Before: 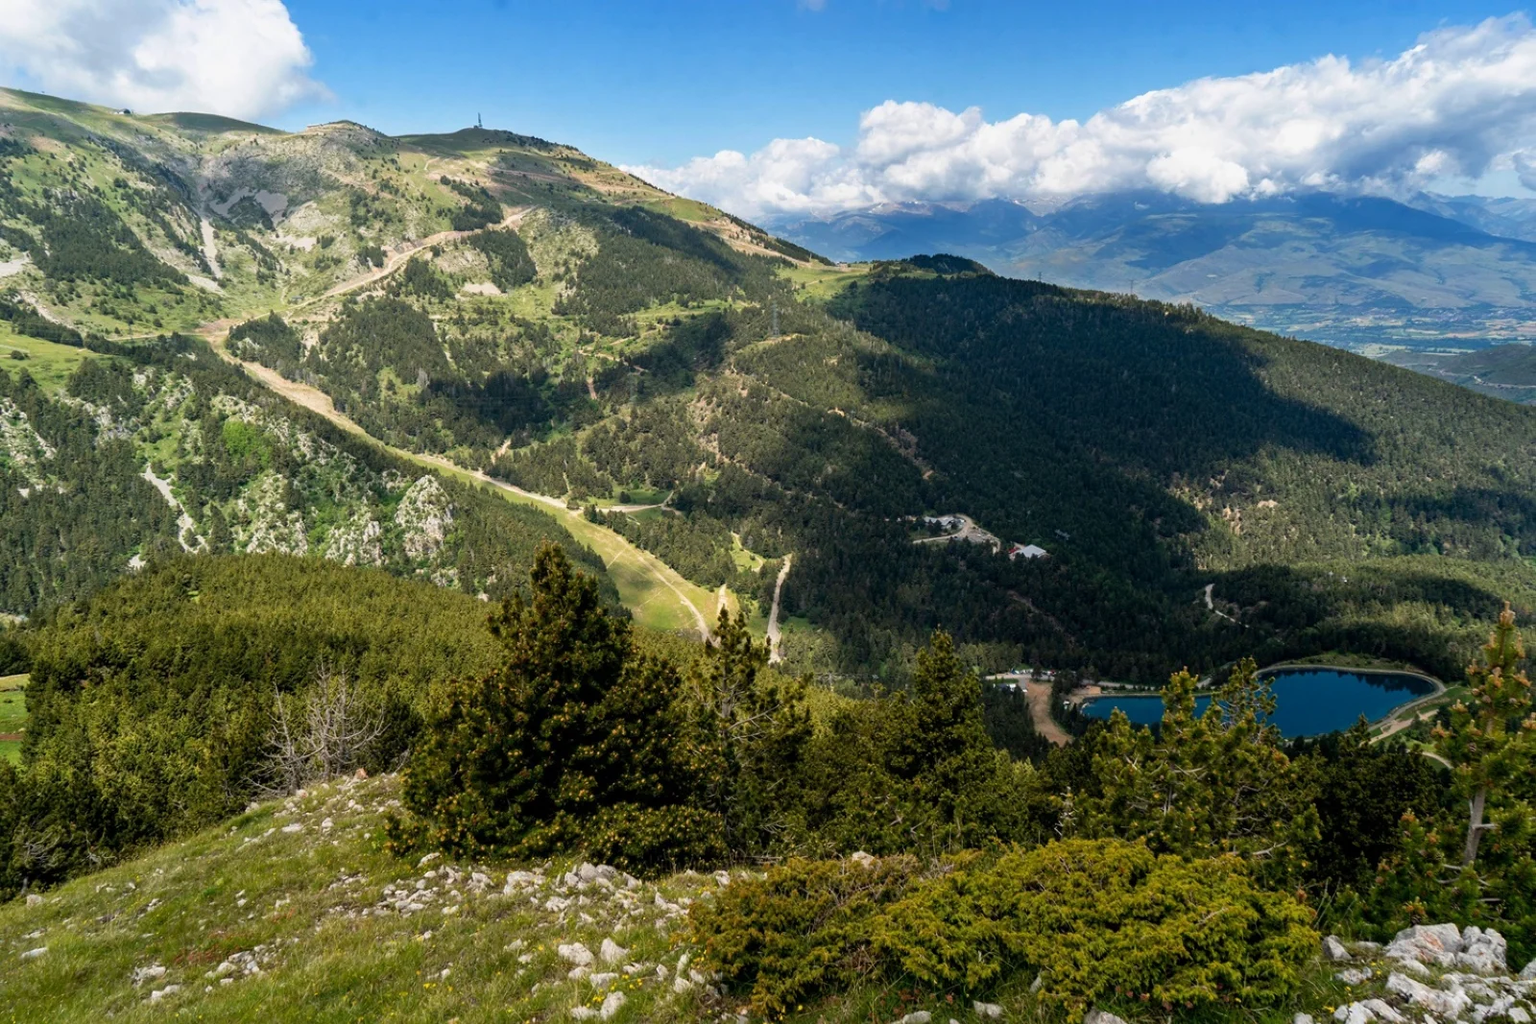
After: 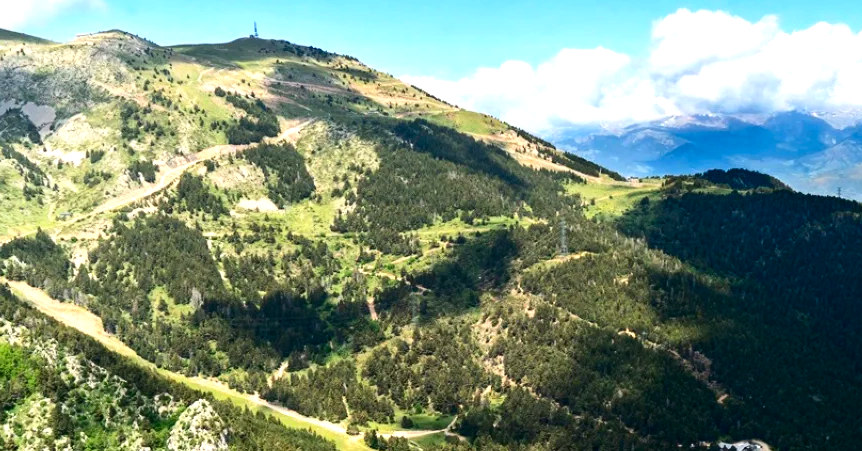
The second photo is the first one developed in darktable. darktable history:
exposure: black level correction 0, exposure 0.7 EV, compensate exposure bias true, compensate highlight preservation false
crop: left 15.306%, top 9.065%, right 30.789%, bottom 48.638%
contrast brightness saturation: contrast 0.19, brightness -0.11, saturation 0.21
